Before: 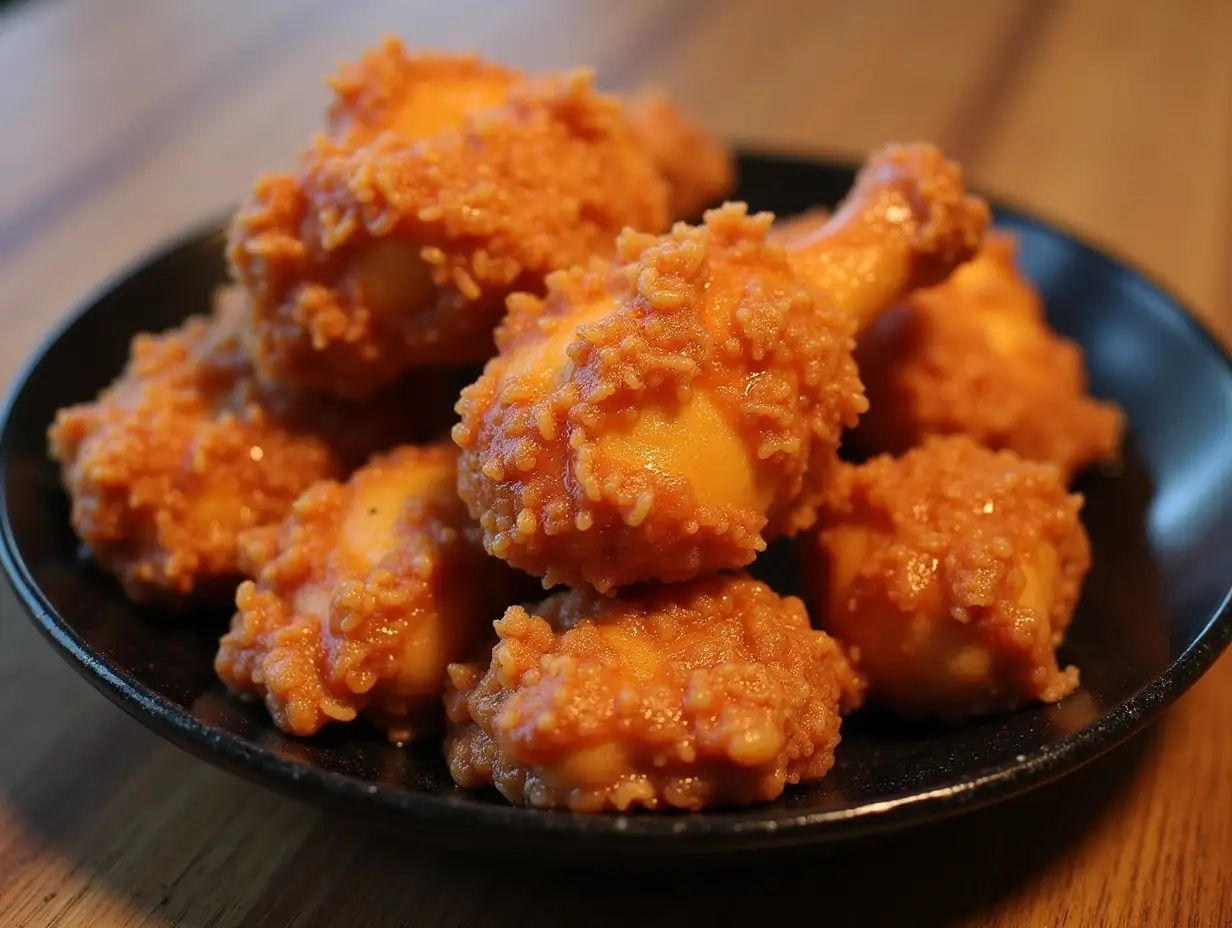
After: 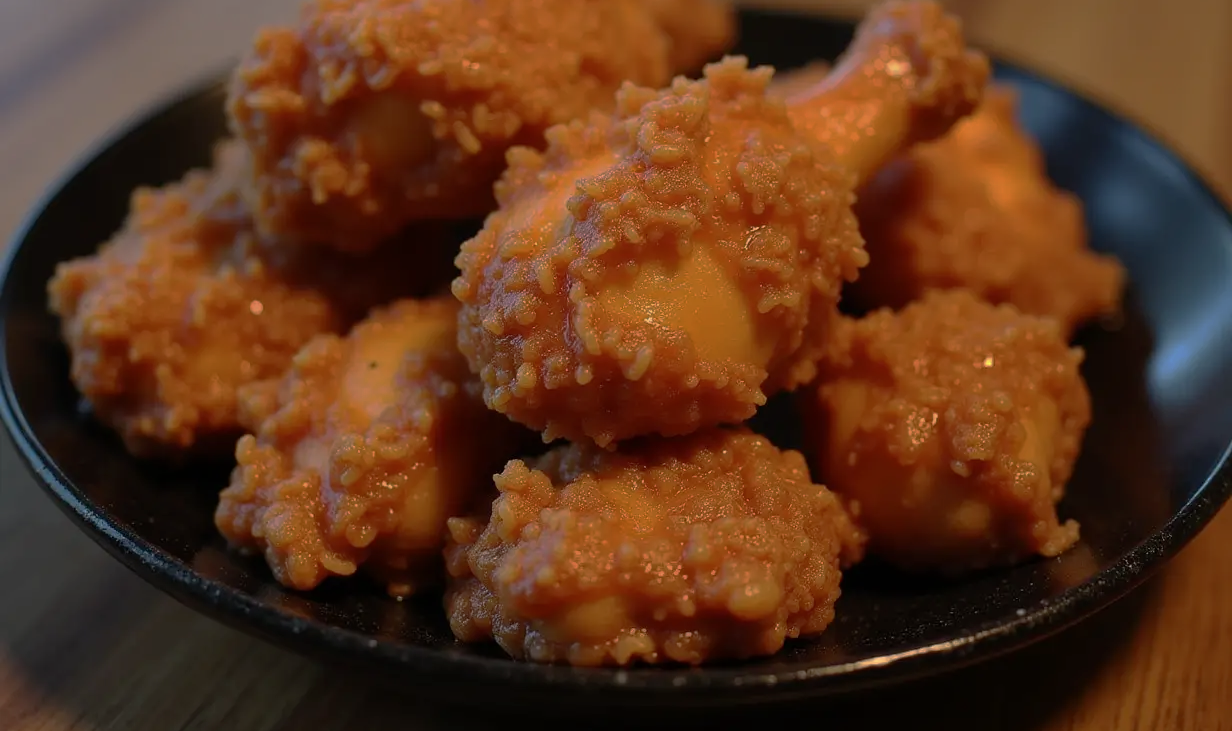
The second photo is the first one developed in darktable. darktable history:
base curve: curves: ch0 [(0, 0) (0.826, 0.587) (1, 1)], preserve colors none
crop and rotate: top 15.736%, bottom 5.416%
